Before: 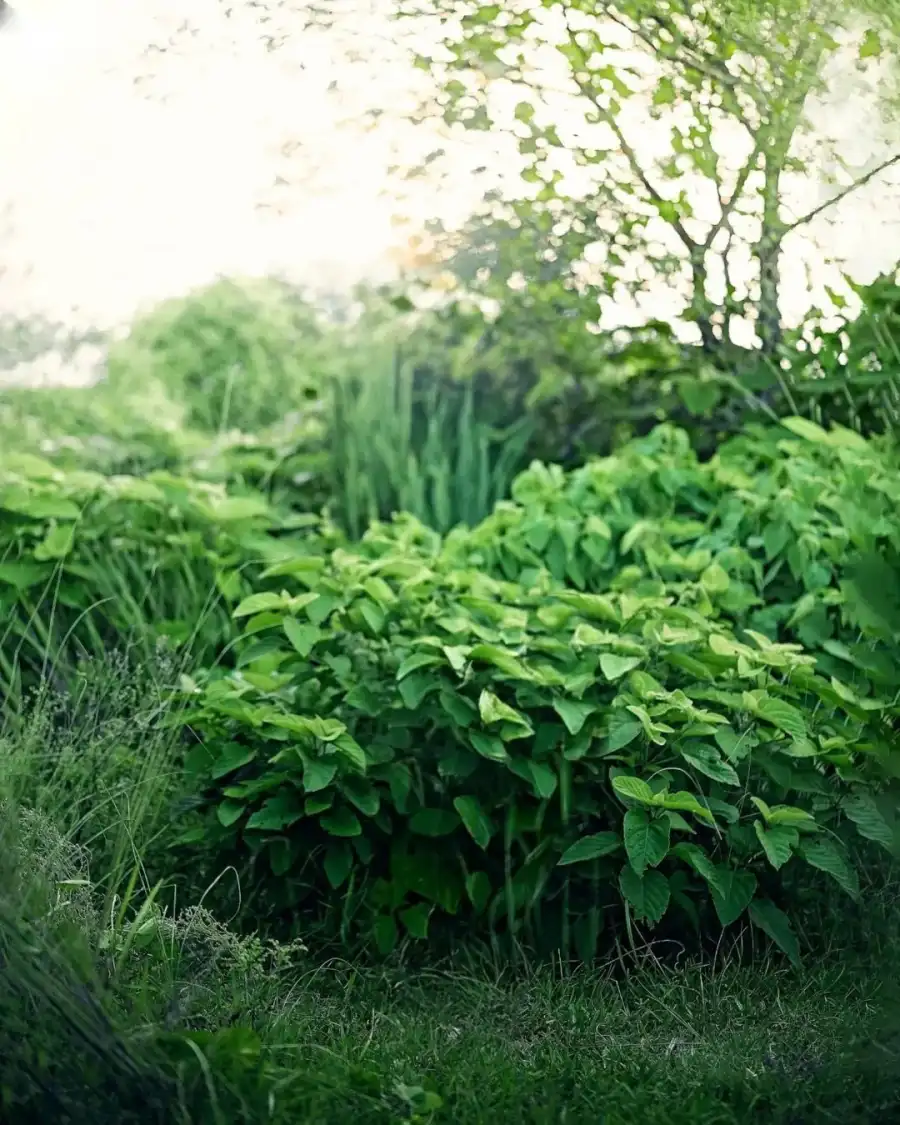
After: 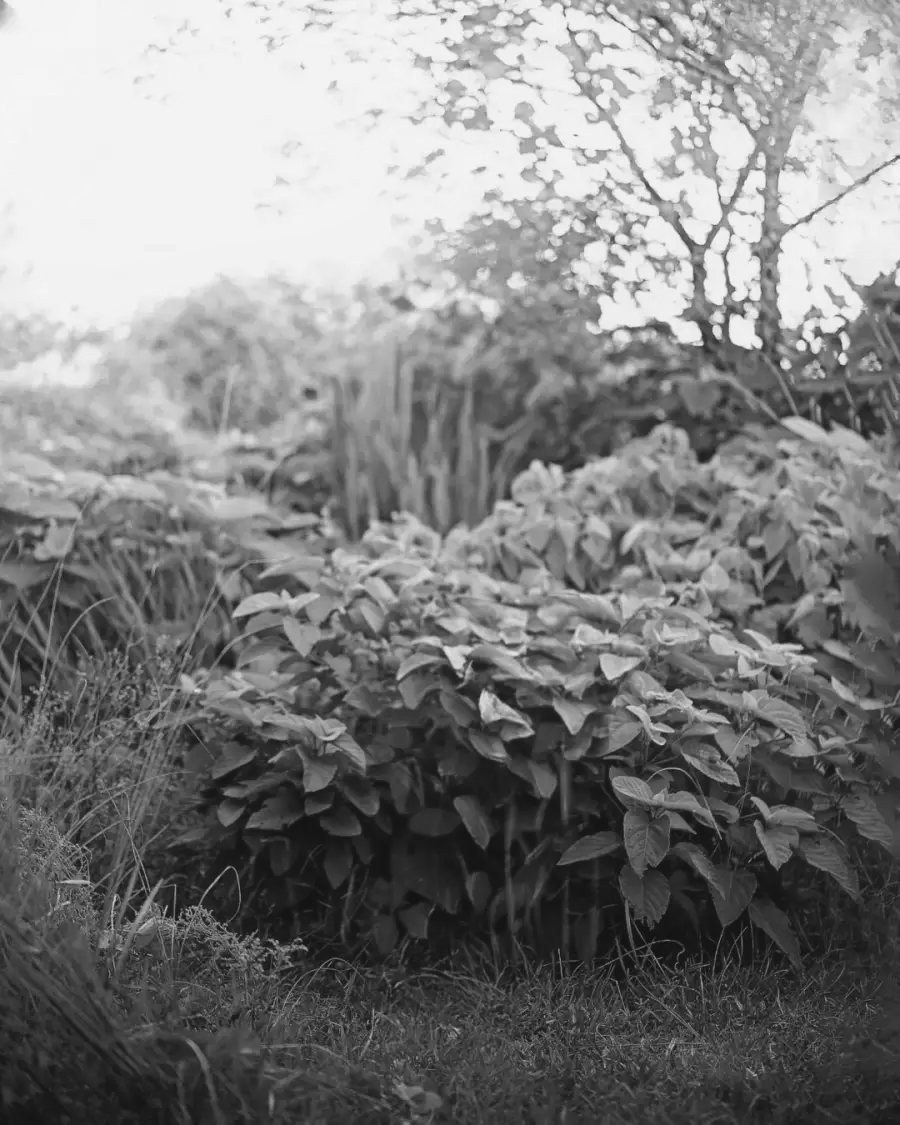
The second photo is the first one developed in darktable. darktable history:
color balance: lift [1.004, 1.002, 1.002, 0.998], gamma [1, 1.007, 1.002, 0.993], gain [1, 0.977, 1.013, 1.023], contrast -3.64%
monochrome: on, module defaults
contrast equalizer: octaves 7, y [[0.6 ×6], [0.55 ×6], [0 ×6], [0 ×6], [0 ×6]], mix -0.2
white balance: red 0.925, blue 1.046
